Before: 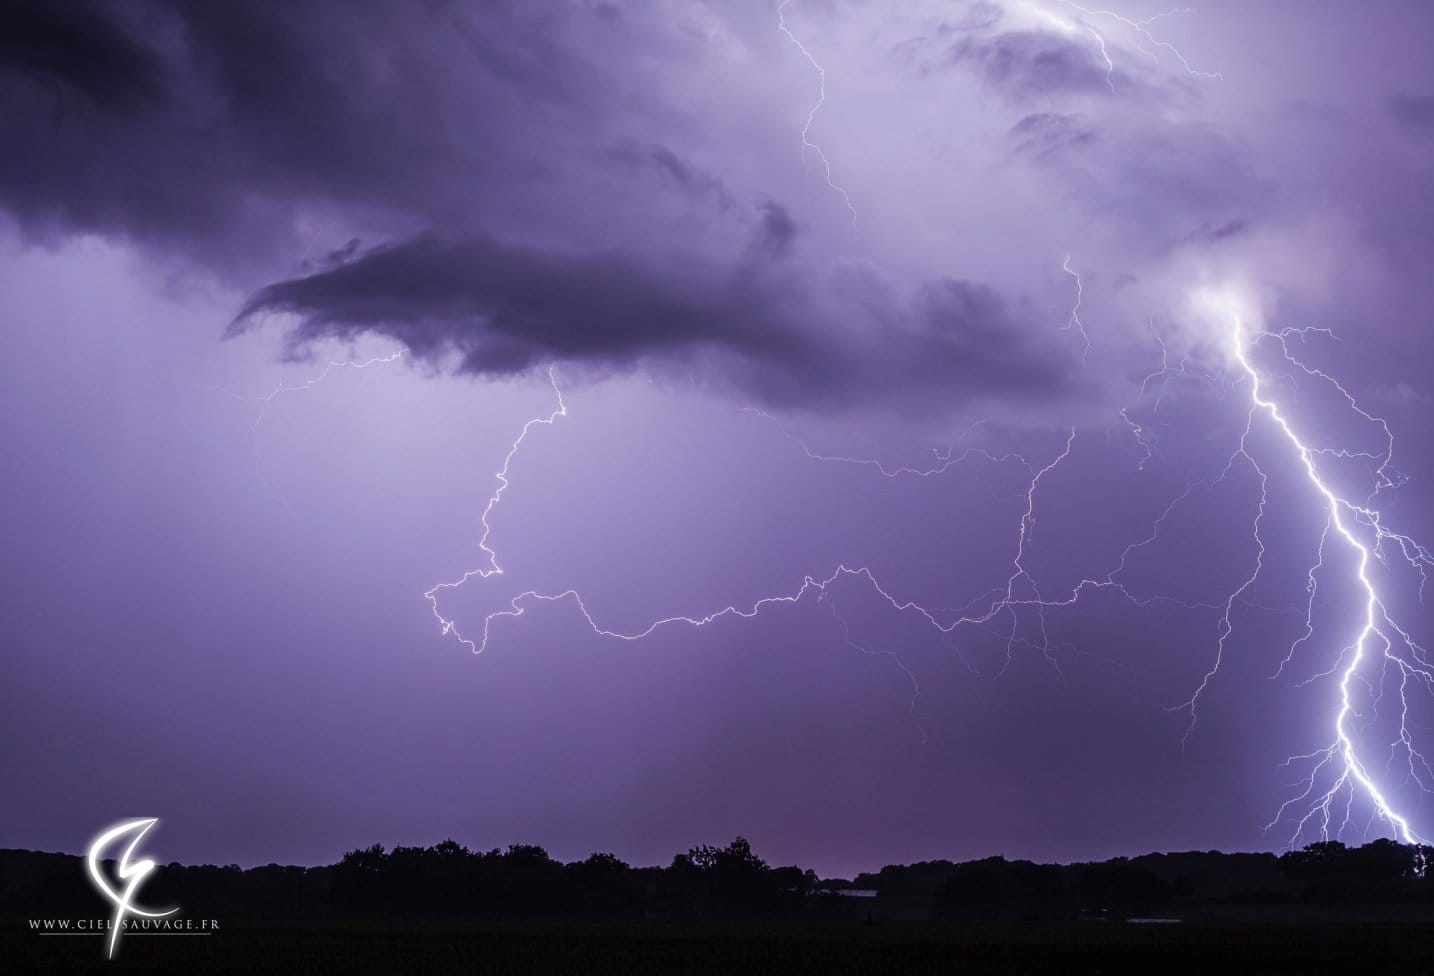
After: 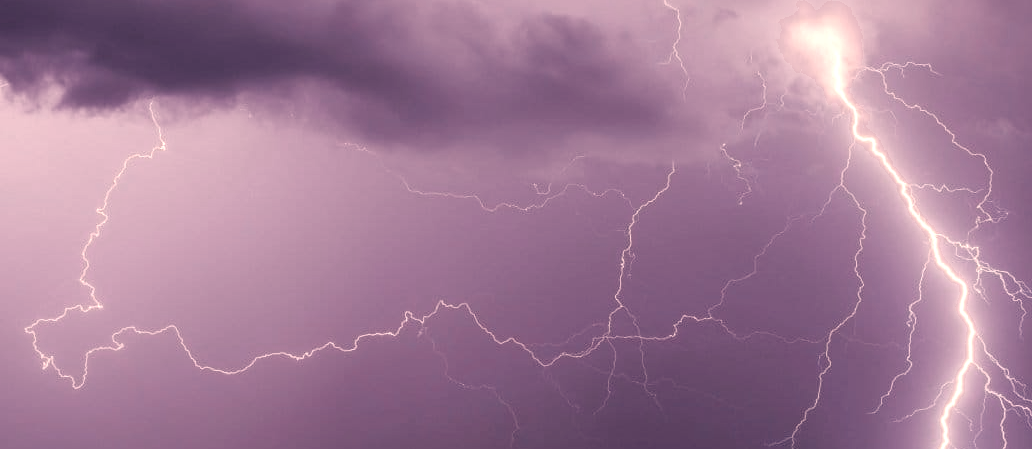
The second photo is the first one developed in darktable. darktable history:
color correction: highlights a* 19.61, highlights b* 27.06, shadows a* 3.33, shadows b* -17.12, saturation 0.721
crop and rotate: left 27.997%, top 27.216%, bottom 26.765%
exposure: exposure 0.128 EV, compensate exposure bias true, compensate highlight preservation false
color zones: curves: ch0 [(0.018, 0.548) (0.224, 0.64) (0.425, 0.447) (0.675, 0.575) (0.732, 0.579)]; ch1 [(0.066, 0.487) (0.25, 0.5) (0.404, 0.43) (0.75, 0.421) (0.956, 0.421)]; ch2 [(0.044, 0.561) (0.215, 0.465) (0.399, 0.544) (0.465, 0.548) (0.614, 0.447) (0.724, 0.43) (0.882, 0.623) (0.956, 0.632)]
